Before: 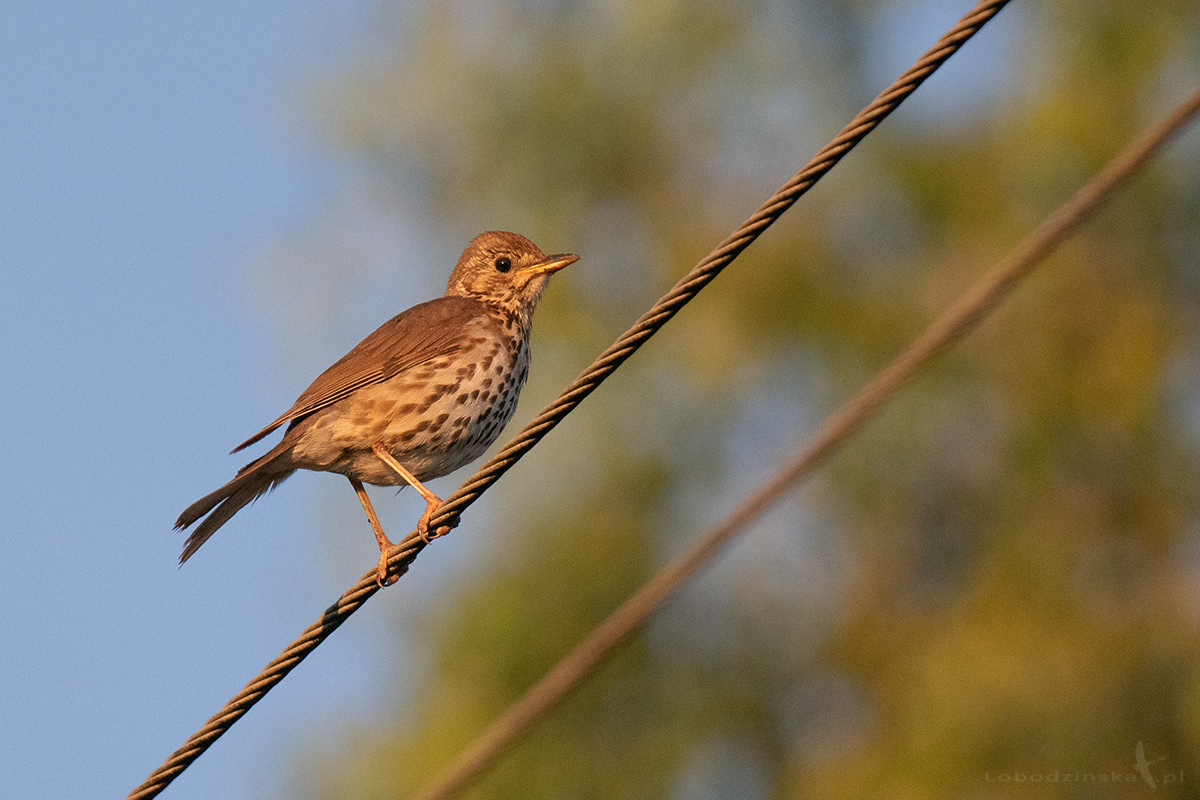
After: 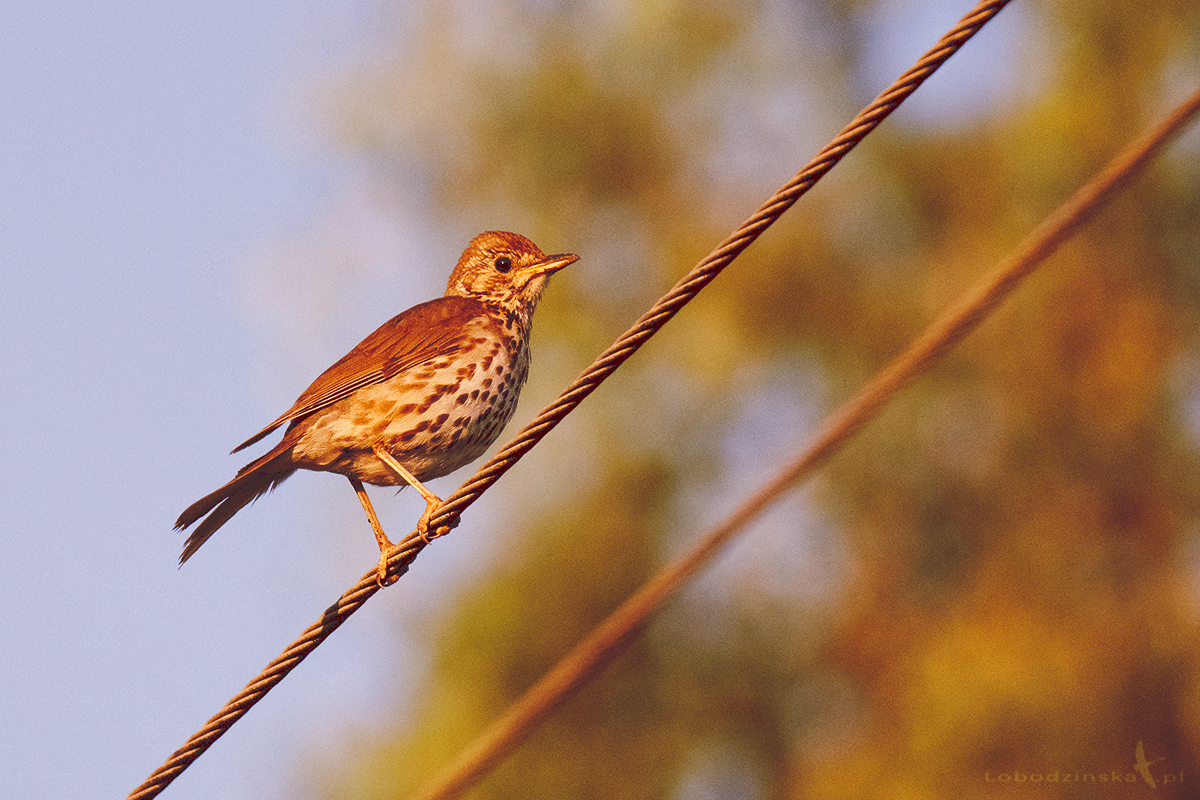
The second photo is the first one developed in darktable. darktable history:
tone curve: curves: ch0 [(0, 0) (0.003, 0.172) (0.011, 0.177) (0.025, 0.177) (0.044, 0.177) (0.069, 0.178) (0.1, 0.181) (0.136, 0.19) (0.177, 0.208) (0.224, 0.226) (0.277, 0.274) (0.335, 0.338) (0.399, 0.43) (0.468, 0.535) (0.543, 0.635) (0.623, 0.726) (0.709, 0.815) (0.801, 0.882) (0.898, 0.936) (1, 1)], preserve colors none
color look up table: target L [95.25, 93.54, 91.29, 87.08, 82.89, 70.06, 62.98, 52.42, 43.29, 41.74, 29.9, 24.12, 6.26, 200.89, 89.12, 81.1, 69.16, 53.54, 56.43, 48.49, 49.98, 47.85, 41.33, 40.48, 41.36, 30.39, 23.59, 12.49, 82.11, 79.53, 81.24, 60.48, 51.78, 52.7, 54.85, 59.11, 50.87, 48.03, 37.76, 29.91, 28.14, 31.27, 7.945, 5.832, 91.48, 73.69, 65.14, 49.02, 39.59], target a [16.54, -2.724, -8.137, -31.81, -55.68, -24.84, -38.67, -13.44, -25.93, -19.66, -6.082, -5.585, 36.13, 0, 12.58, 5.059, 30.23, 55.71, 28.04, 62.97, 9.768, 22.44, 34.8, 52.83, 41.66, 13.03, 47.59, 50.17, 18.62, 12.77, 32.62, 49.67, 71.49, 5.03, 6.171, 57.98, 25.33, 26.91, 52.04, 15.94, 9.721, 53.27, 41.53, 35.71, -13.08, -15.27, -24.21, -4.363, -3.342], target b [4.075, 35.11, 57.96, 5.607, 34.12, 27.31, 53.43, 47.32, 51.29, 10.59, 50.97, 40.64, 10.26, -0.001, 19.03, 70.8, 34.66, 23.58, 54.75, 82.82, 22.24, 44.82, 6.176, 35.92, 70.53, 29.42, 39.85, 20.99, -19.82, -2.753, -18.5, 1.207, -24.1, -53.36, 1.303, -55.08, -20.68, -72, -6.712, -42.62, -15.9, -58.03, 12.97, 9.457, -8.56, -26.32, -10.59, -22.64, -0.734], num patches 49
